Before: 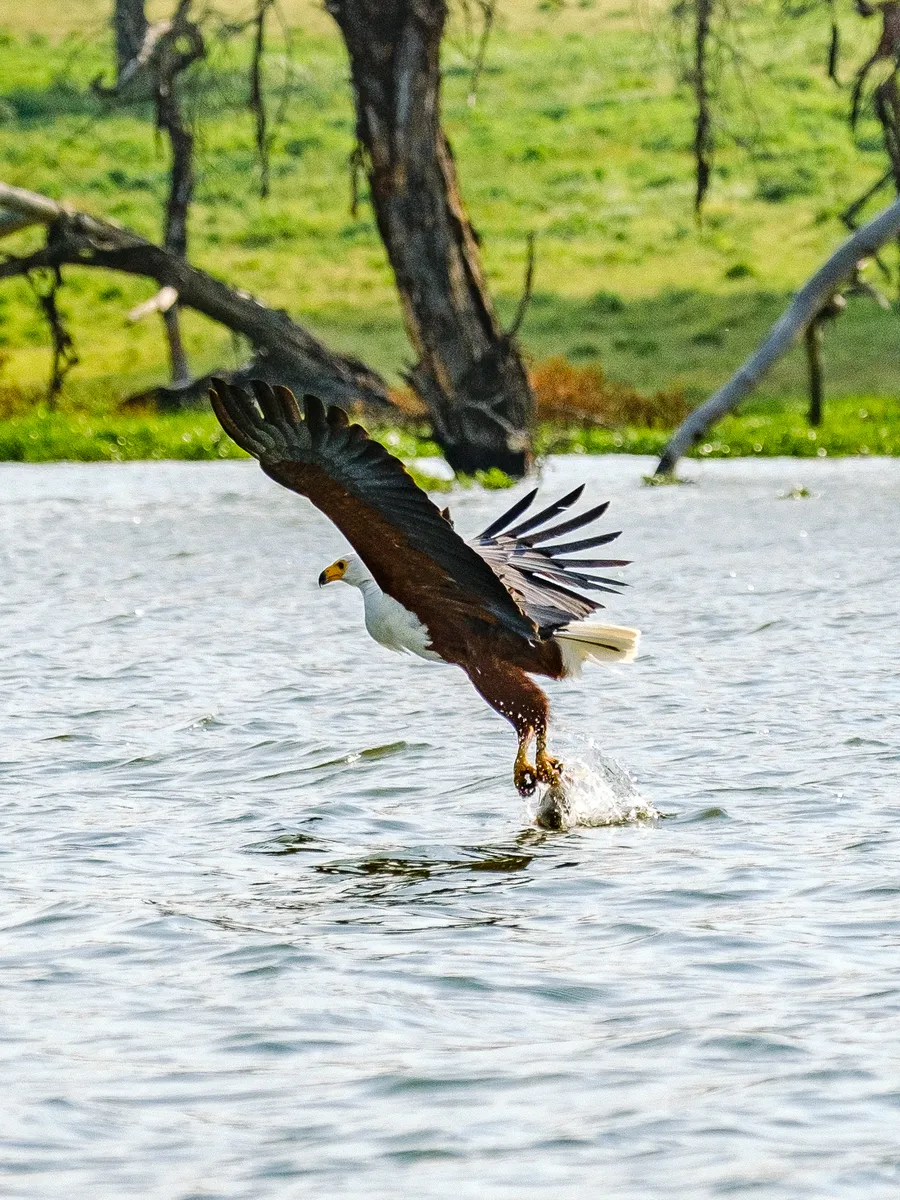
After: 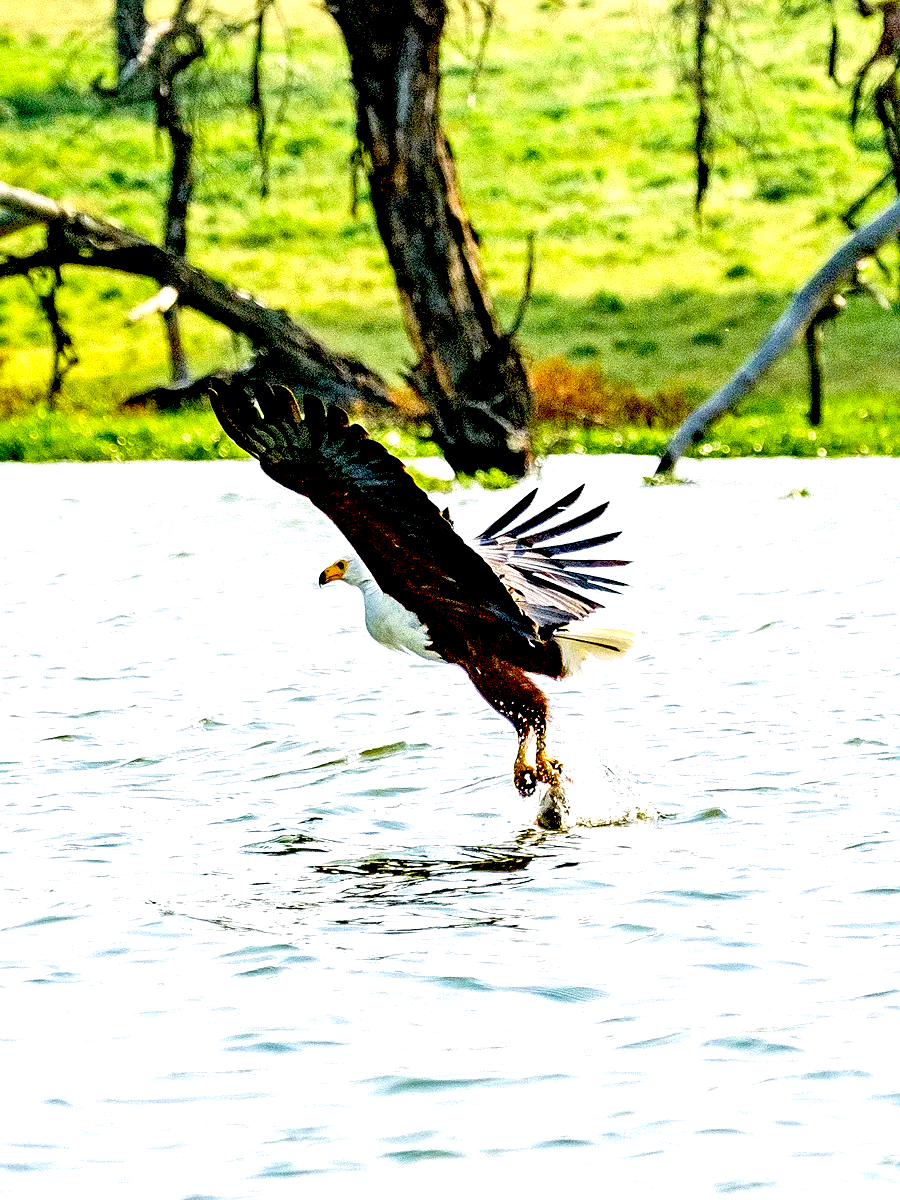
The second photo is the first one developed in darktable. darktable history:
sharpen: amount 0.2
velvia: on, module defaults
exposure: black level correction 0.035, exposure 0.908 EV, compensate exposure bias true, compensate highlight preservation false
